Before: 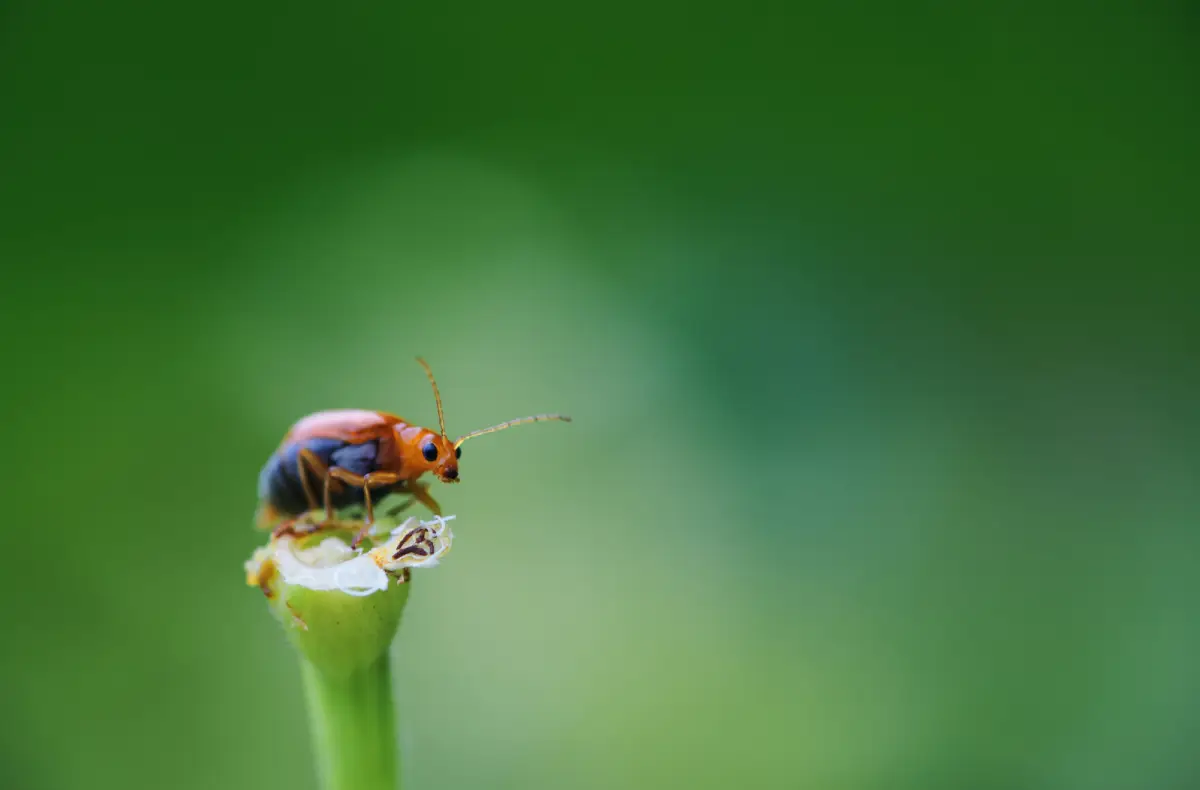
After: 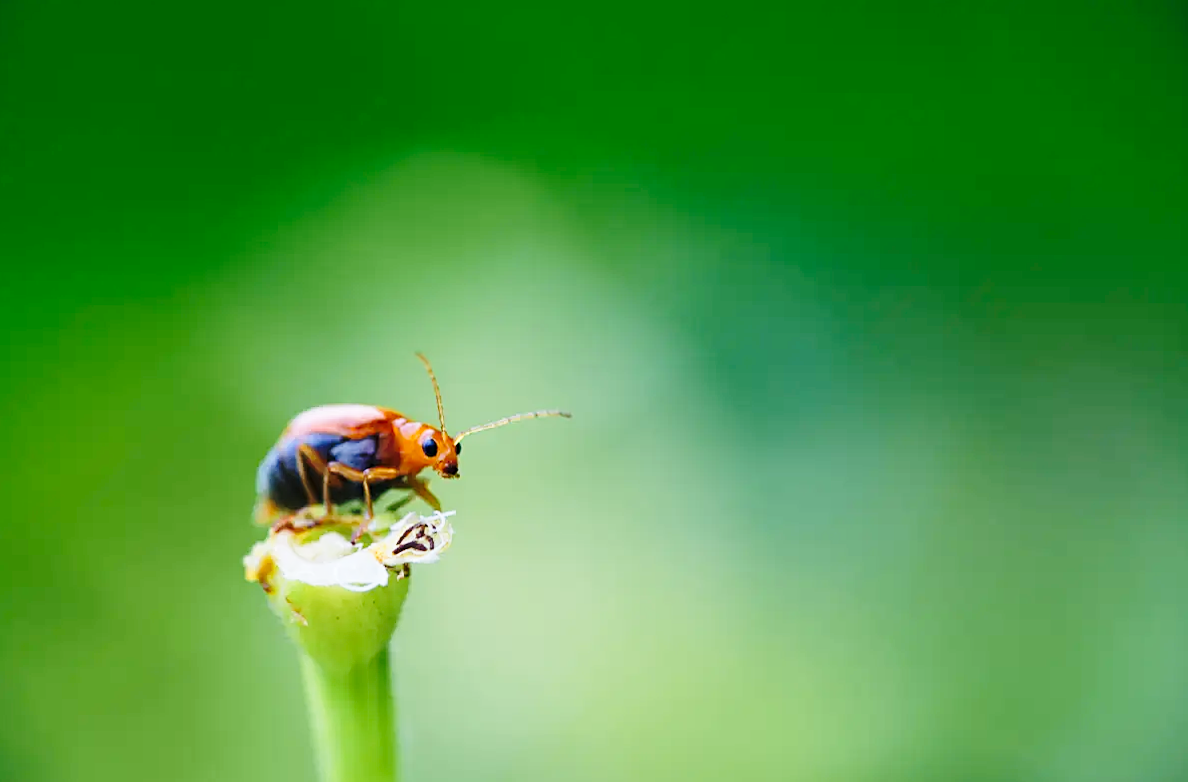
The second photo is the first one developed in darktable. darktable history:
sharpen: on, module defaults
rotate and perspective: rotation 0.174°, lens shift (vertical) 0.013, lens shift (horizontal) 0.019, shear 0.001, automatic cropping original format, crop left 0.007, crop right 0.991, crop top 0.016, crop bottom 0.997
base curve: curves: ch0 [(0, 0) (0.028, 0.03) (0.121, 0.232) (0.46, 0.748) (0.859, 0.968) (1, 1)], preserve colors none
